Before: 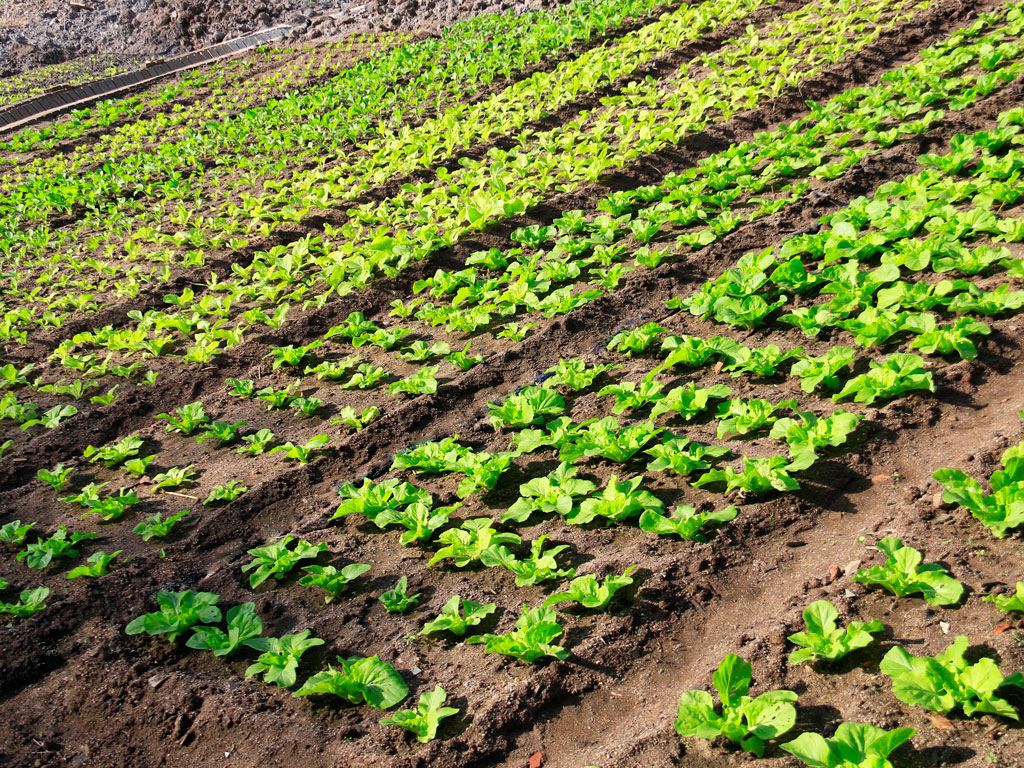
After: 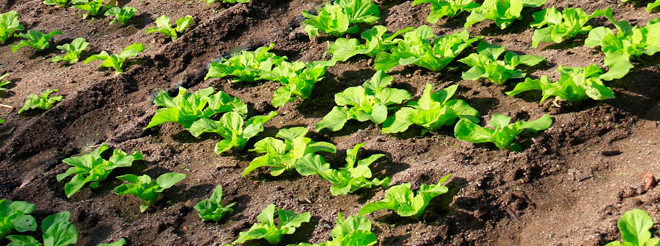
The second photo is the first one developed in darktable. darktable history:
crop: left 18.145%, top 51.041%, right 17.389%, bottom 16.857%
